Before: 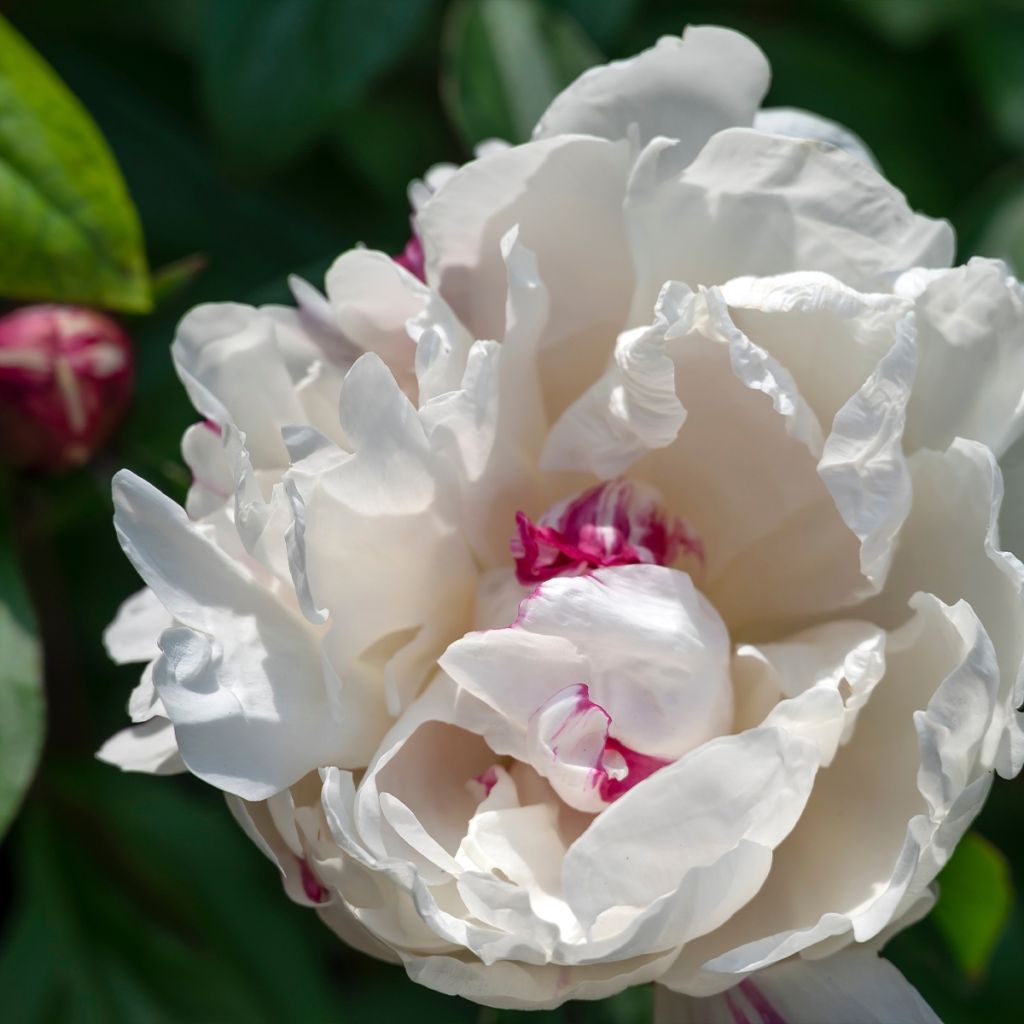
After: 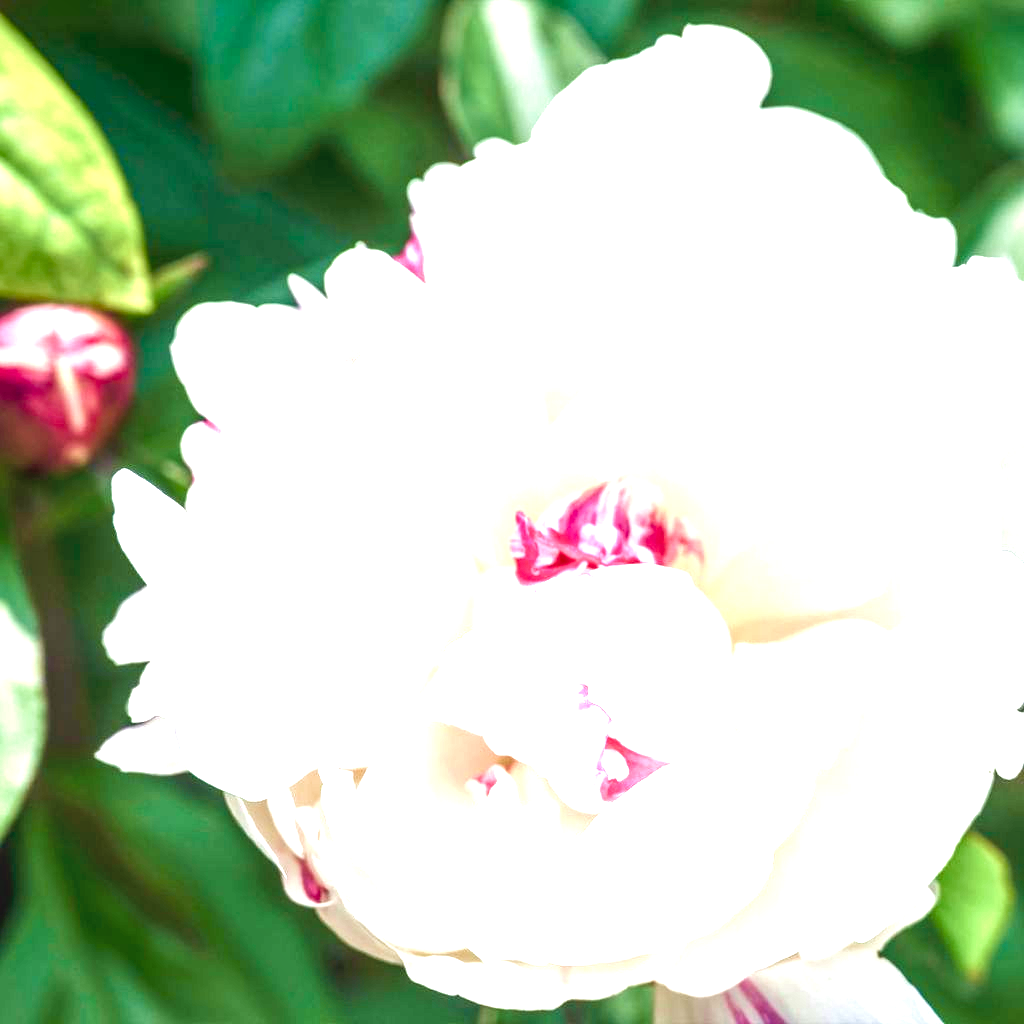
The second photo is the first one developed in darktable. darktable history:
exposure: black level correction 0, exposure 2.171 EV, compensate highlight preservation false
tone equalizer: -8 EV -0.418 EV, -7 EV -0.382 EV, -6 EV -0.326 EV, -5 EV -0.188 EV, -3 EV 0.195 EV, -2 EV 0.308 EV, -1 EV 0.38 EV, +0 EV 0.428 EV
color balance rgb: perceptual saturation grading › global saturation 20%, perceptual saturation grading › highlights -49.311%, perceptual saturation grading › shadows 25.816%, global vibrance 14.623%
velvia: strength 36.23%
local contrast: on, module defaults
